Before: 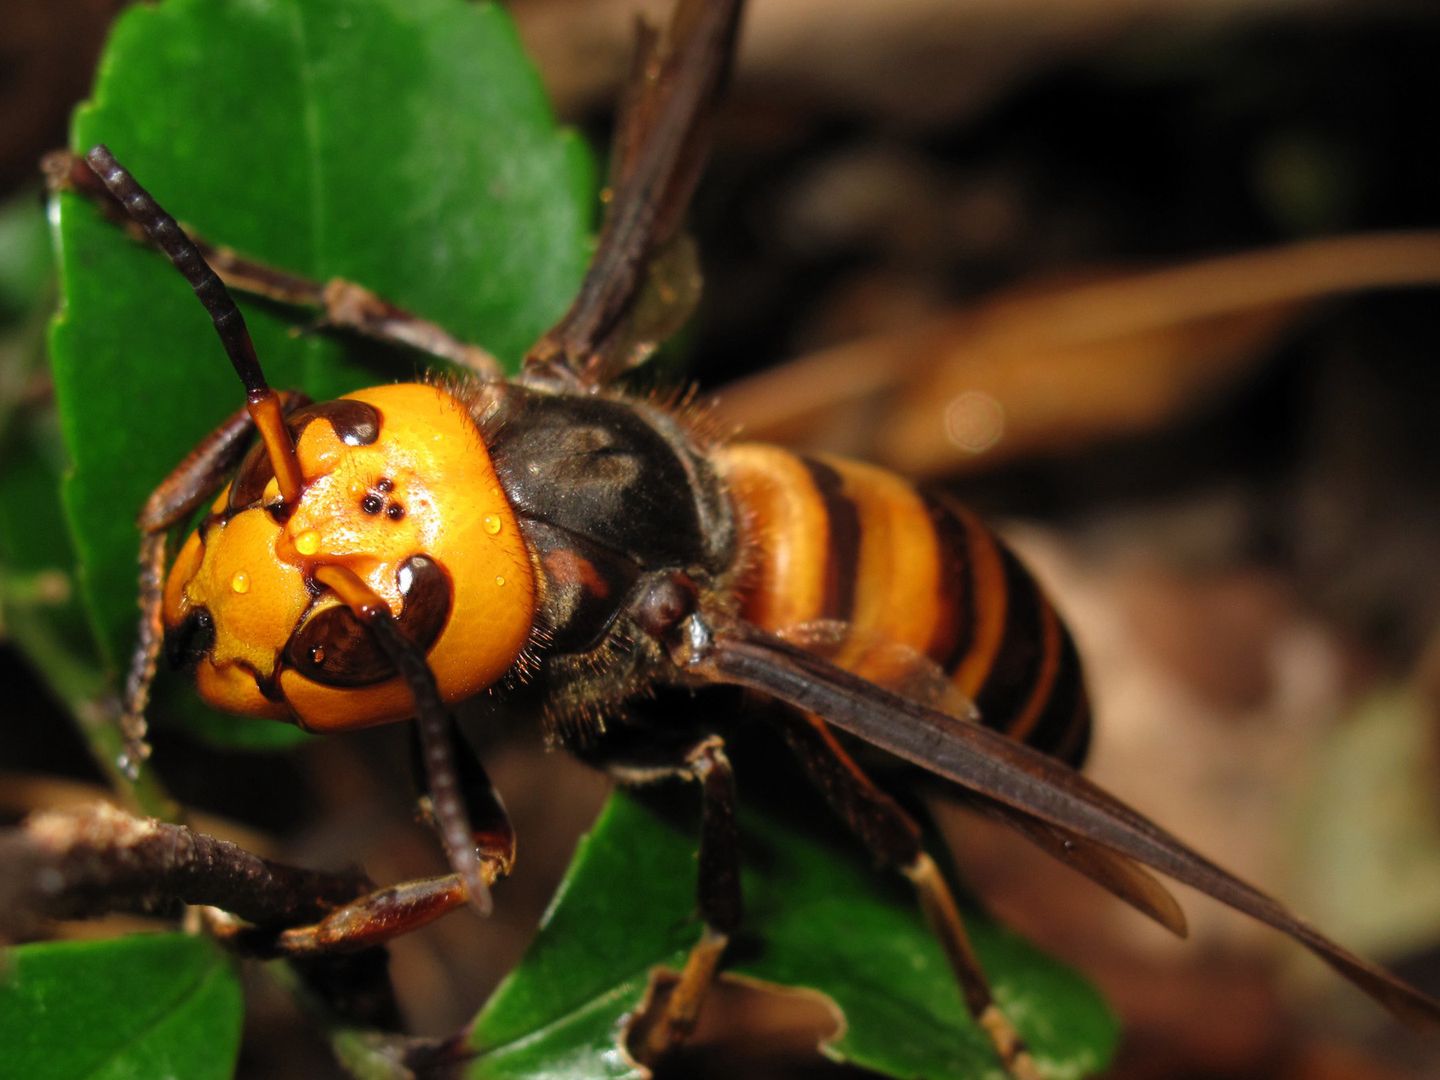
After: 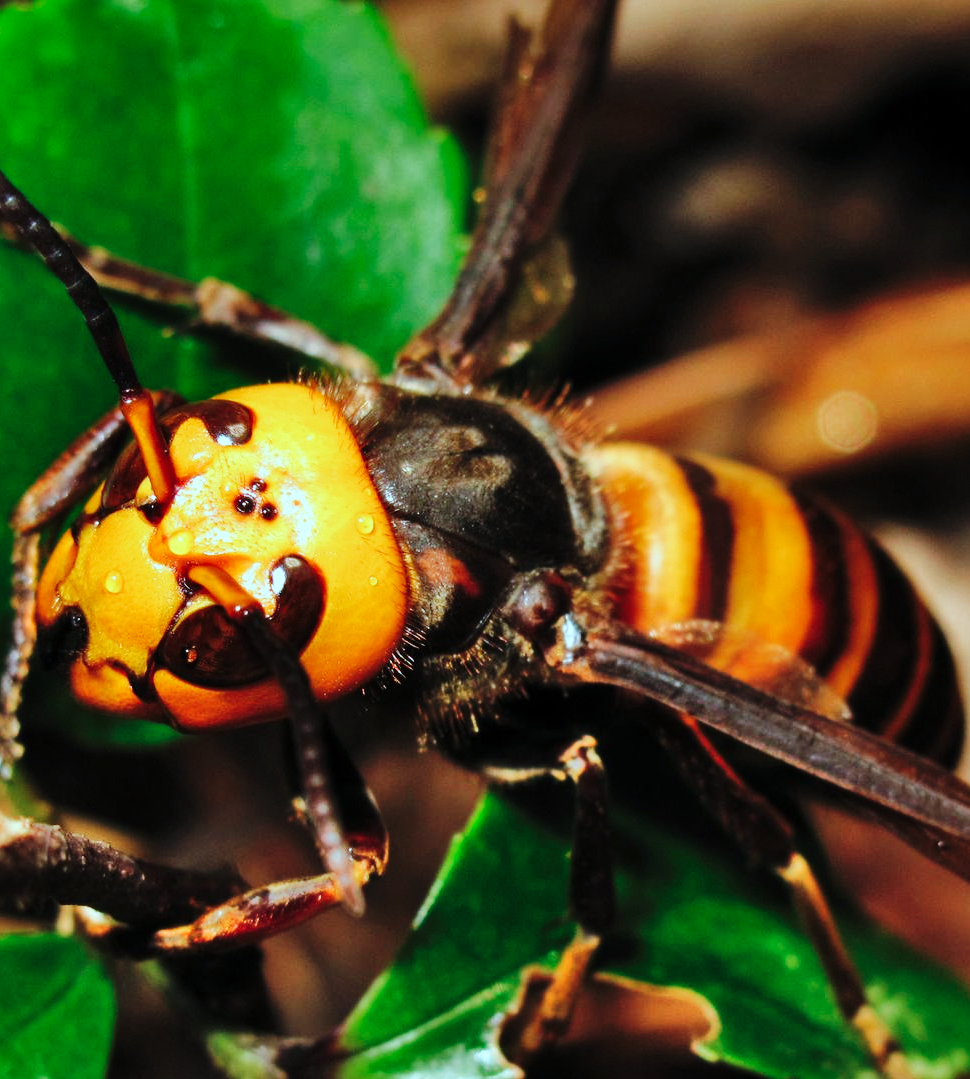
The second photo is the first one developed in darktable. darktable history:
crop and rotate: left 8.879%, right 23.699%
color correction: highlights a* -11.53, highlights b* -15.39
shadows and highlights: soften with gaussian
base curve: curves: ch0 [(0, 0) (0.036, 0.025) (0.121, 0.166) (0.206, 0.329) (0.605, 0.79) (1, 1)], preserve colors none
